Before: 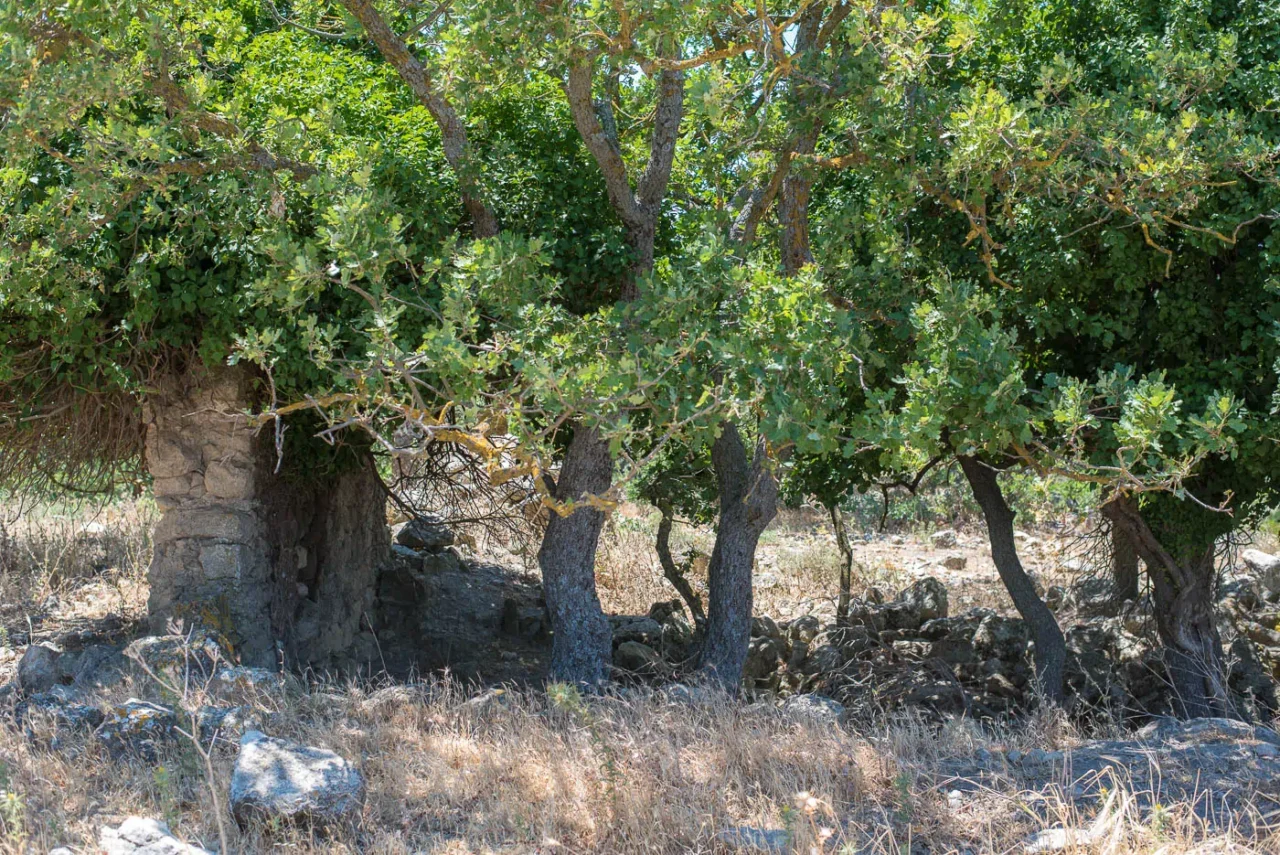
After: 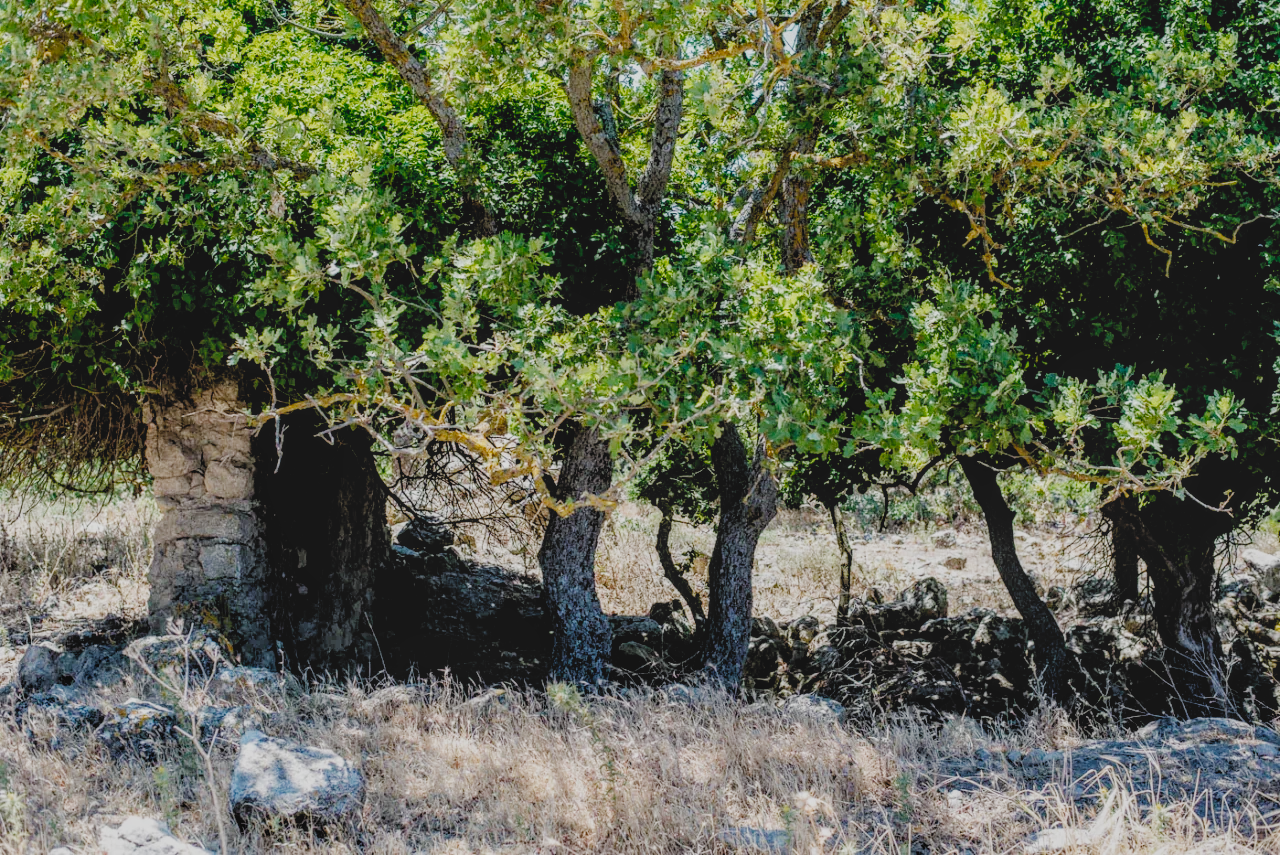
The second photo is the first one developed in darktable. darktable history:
contrast brightness saturation: contrast -0.15, brightness 0.05, saturation -0.12
local contrast: detail 130%
filmic rgb: black relative exposure -2.85 EV, white relative exposure 4.56 EV, hardness 1.77, contrast 1.25, preserve chrominance no, color science v5 (2021)
